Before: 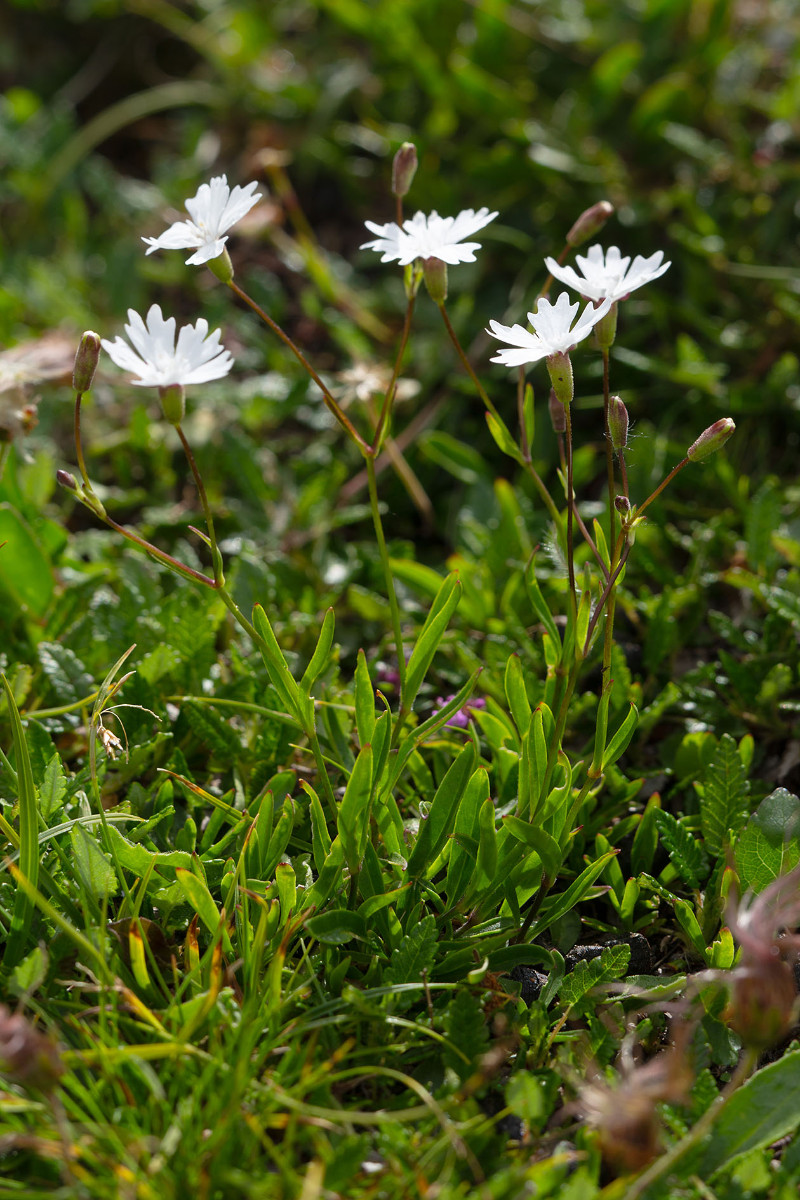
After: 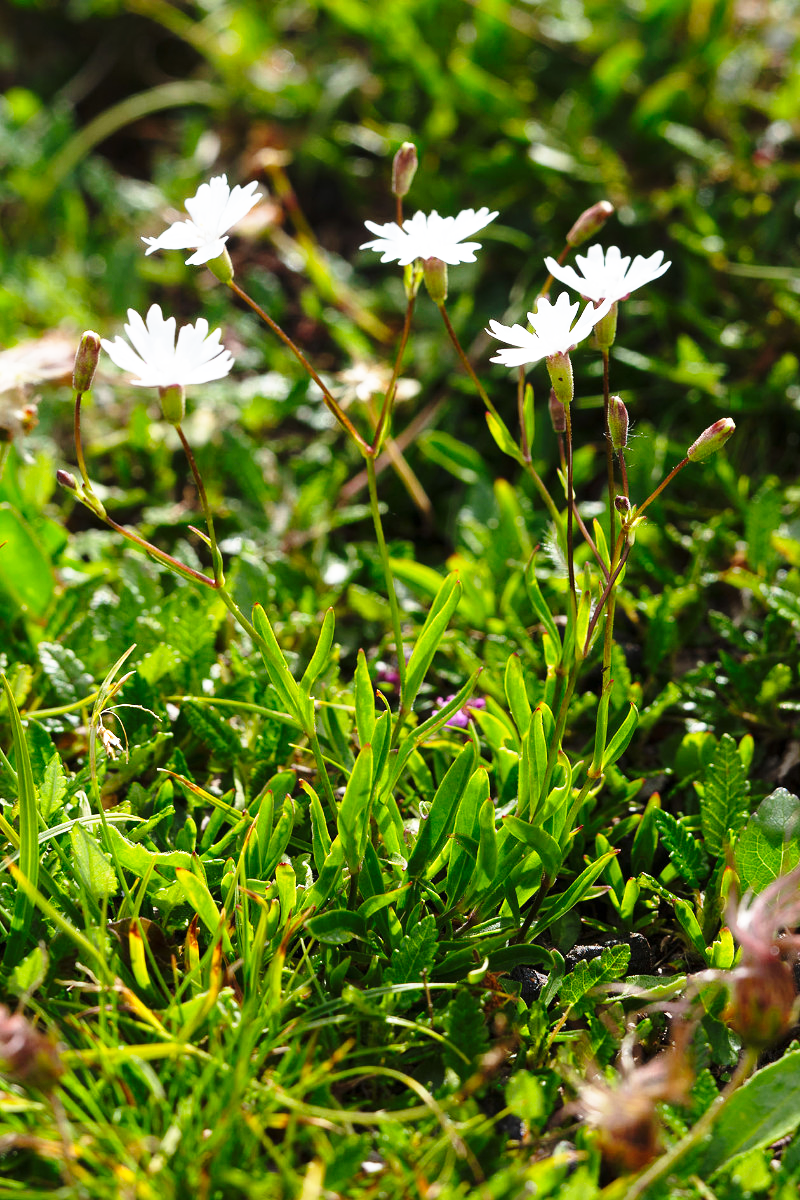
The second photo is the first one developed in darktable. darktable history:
color zones: curves: ch0 [(0, 0.5) (0.143, 0.5) (0.286, 0.5) (0.429, 0.5) (0.62, 0.489) (0.714, 0.445) (0.844, 0.496) (1, 0.5)]; ch1 [(0, 0.5) (0.143, 0.5) (0.286, 0.5) (0.429, 0.5) (0.571, 0.5) (0.714, 0.523) (0.857, 0.5) (1, 0.5)]
base curve: curves: ch0 [(0, 0) (0.026, 0.03) (0.109, 0.232) (0.351, 0.748) (0.669, 0.968) (1, 1)], preserve colors none
